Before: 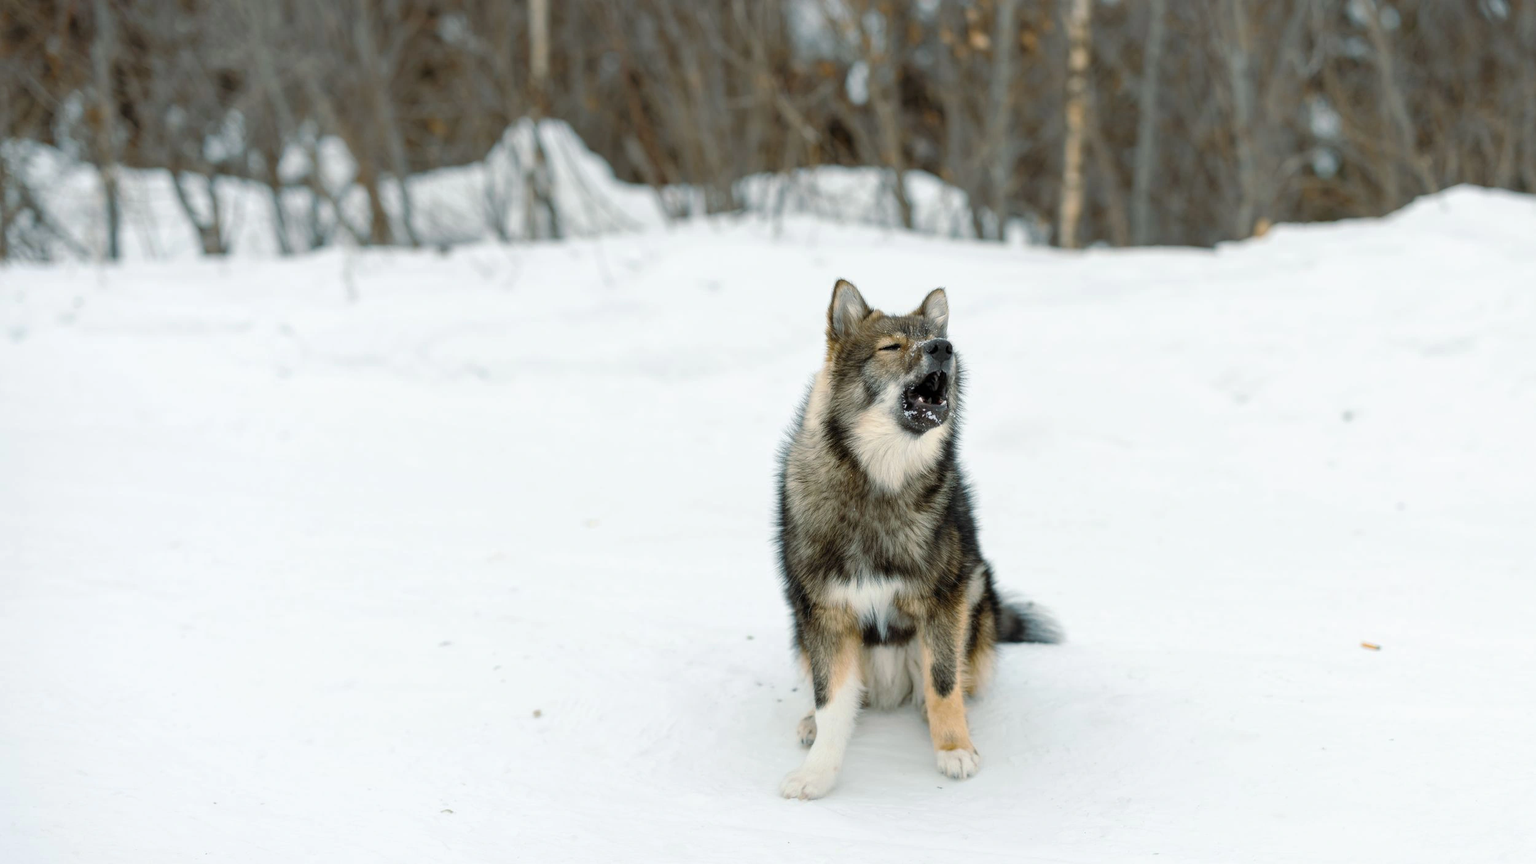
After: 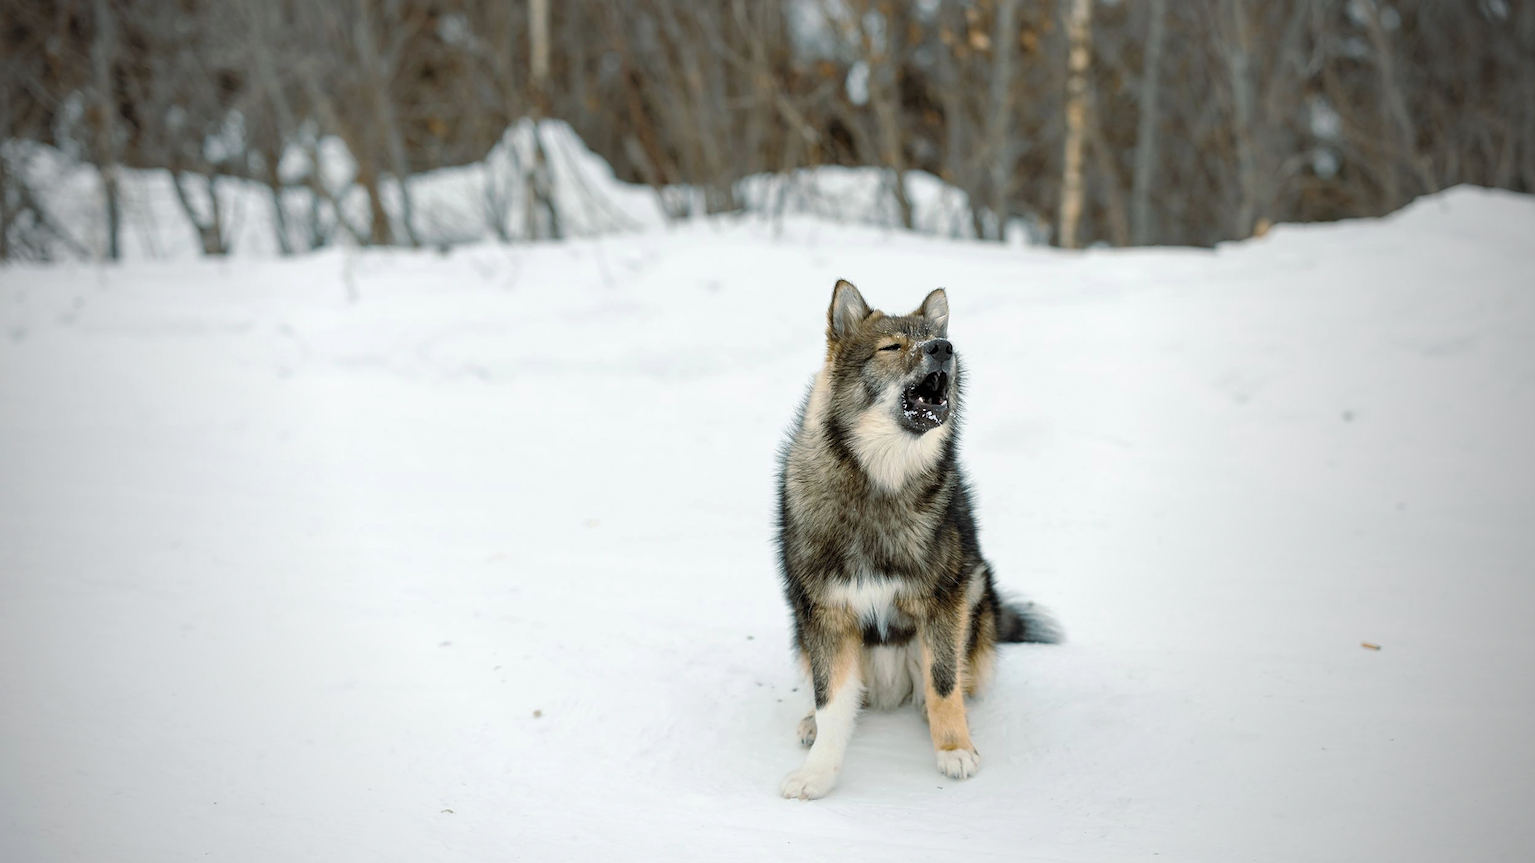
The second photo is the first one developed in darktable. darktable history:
sharpen: on, module defaults
vignetting: fall-off start 72.14%, fall-off radius 108.07%, brightness -0.713, saturation -0.488, center (-0.054, -0.359), width/height ratio 0.729
